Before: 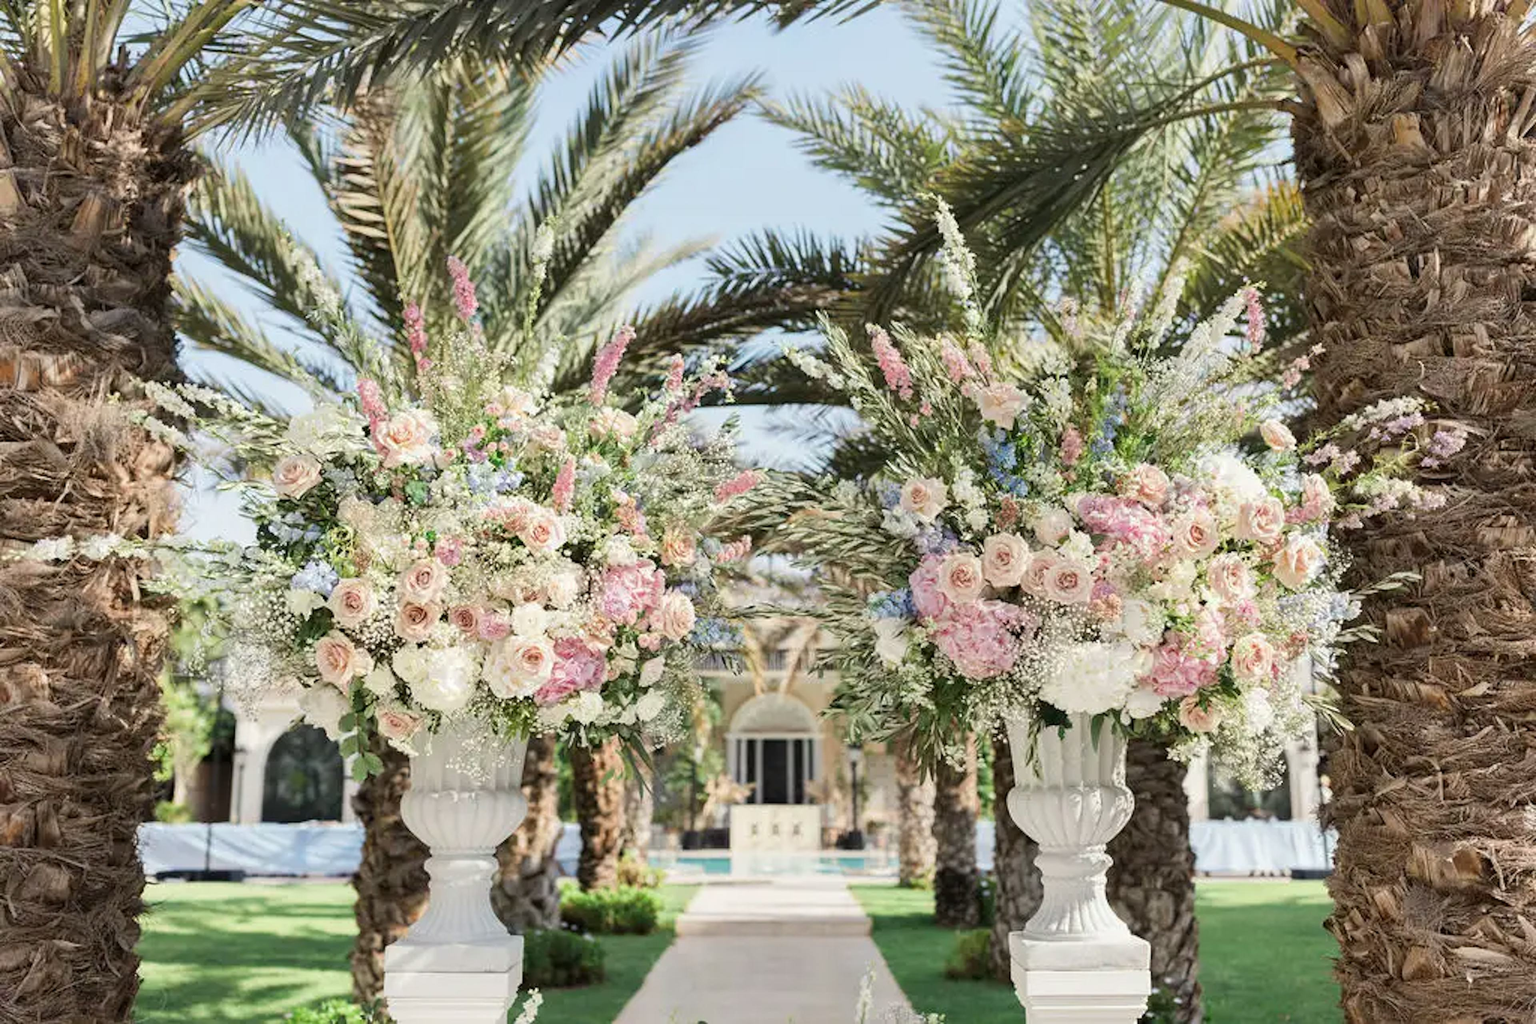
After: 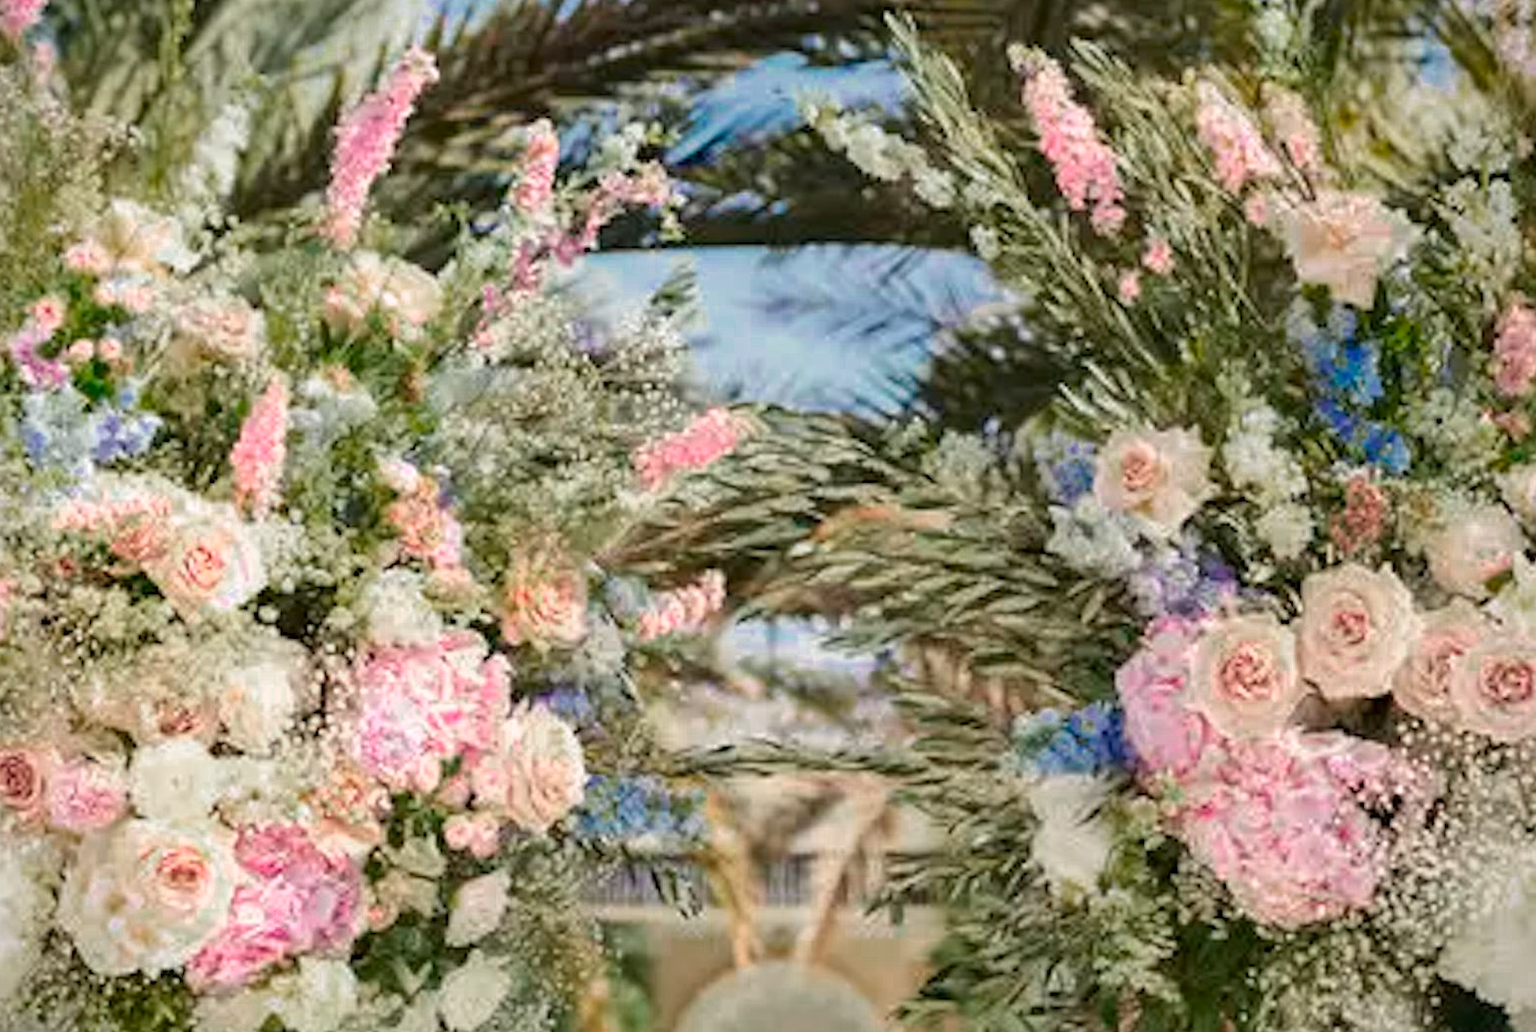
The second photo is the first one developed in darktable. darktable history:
vignetting: fall-off start 91.3%, saturation 0.038
color zones: curves: ch0 [(0, 0.553) (0.123, 0.58) (0.23, 0.419) (0.468, 0.155) (0.605, 0.132) (0.723, 0.063) (0.833, 0.172) (0.921, 0.468)]; ch1 [(0.025, 0.645) (0.229, 0.584) (0.326, 0.551) (0.537, 0.446) (0.599, 0.911) (0.708, 1) (0.805, 0.944)]; ch2 [(0.086, 0.468) (0.254, 0.464) (0.638, 0.564) (0.702, 0.592) (0.768, 0.564)], mix 30.02%
crop: left 29.898%, top 29.861%, right 29.778%, bottom 29.472%
